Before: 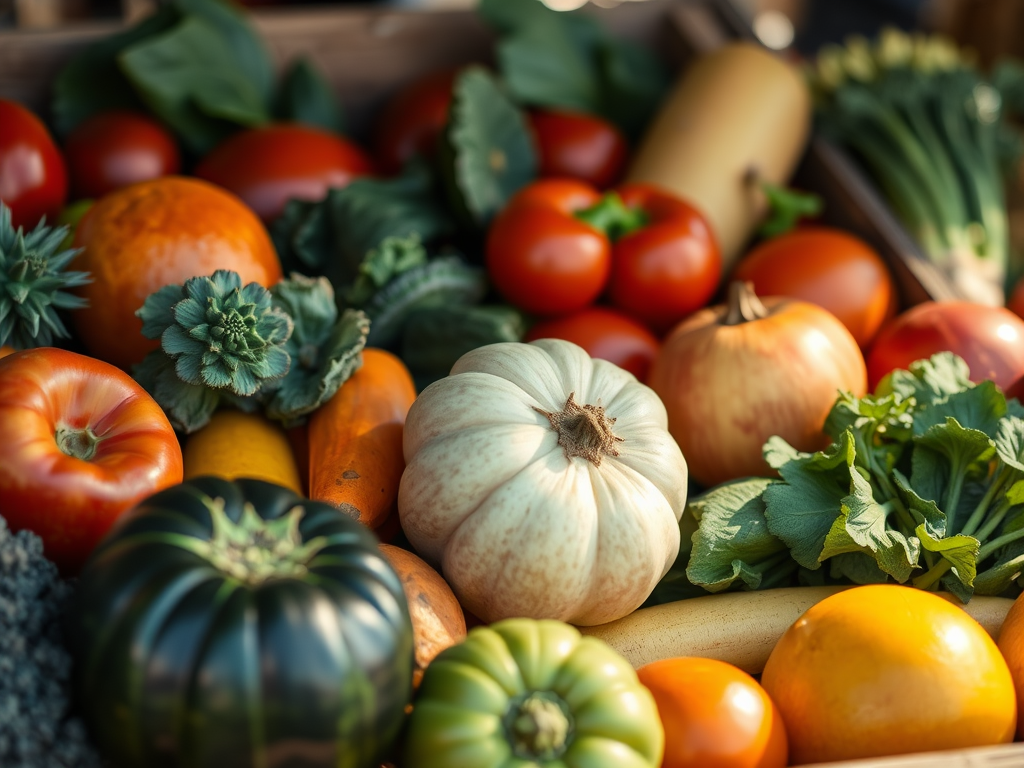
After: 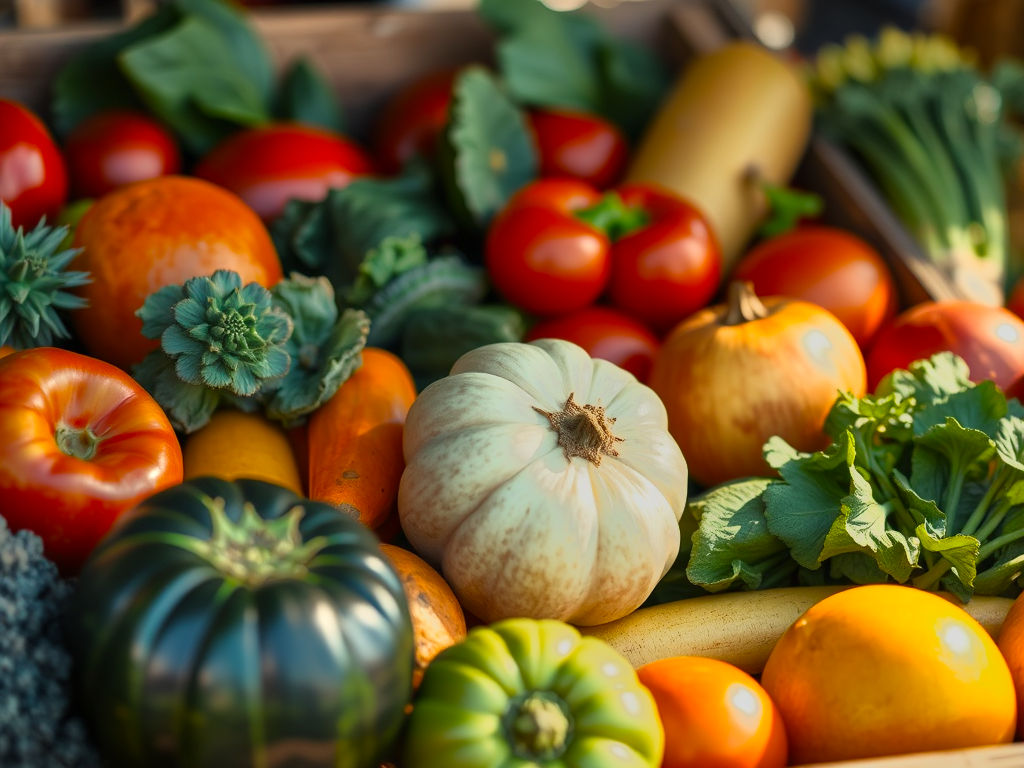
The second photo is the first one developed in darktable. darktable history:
color balance: output saturation 120%
tone equalizer: -7 EV -0.63 EV, -6 EV 1 EV, -5 EV -0.45 EV, -4 EV 0.43 EV, -3 EV 0.41 EV, -2 EV 0.15 EV, -1 EV -0.15 EV, +0 EV -0.39 EV, smoothing diameter 25%, edges refinement/feathering 10, preserve details guided filter
